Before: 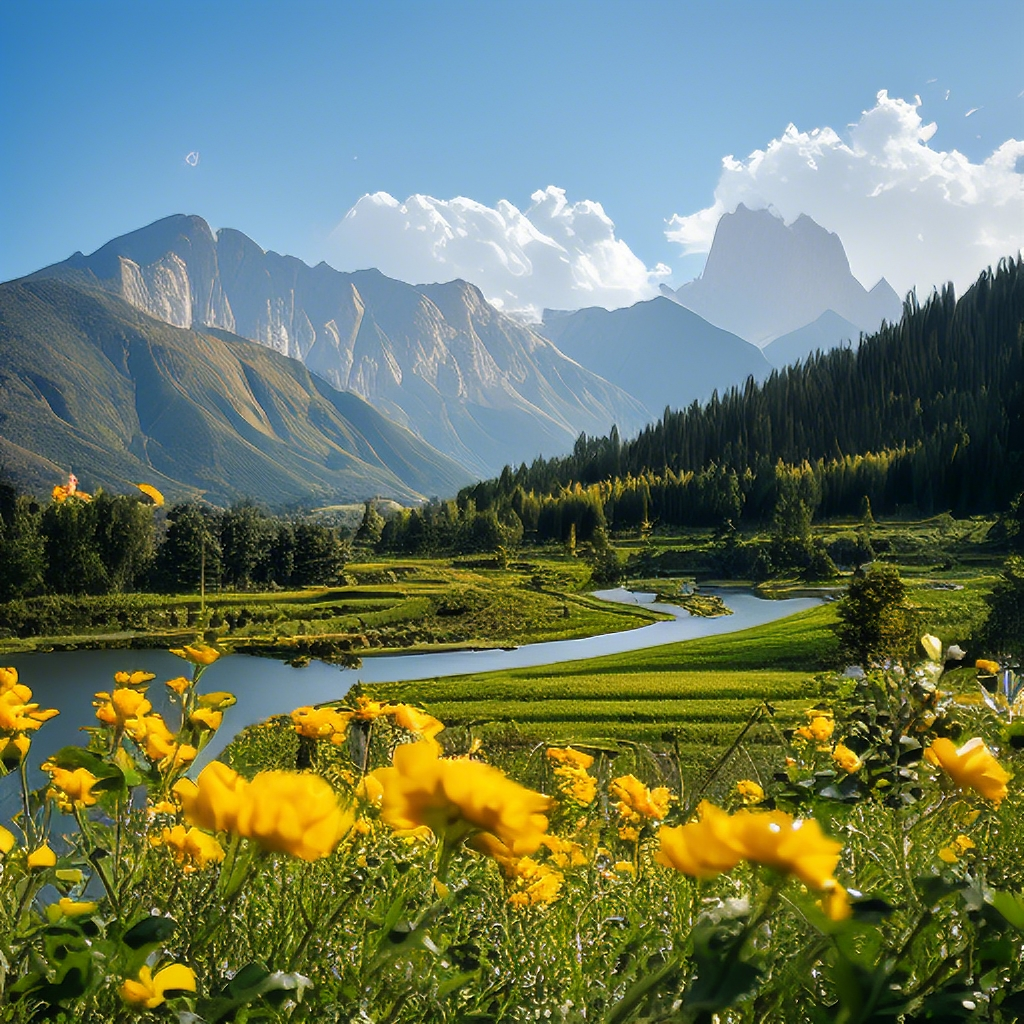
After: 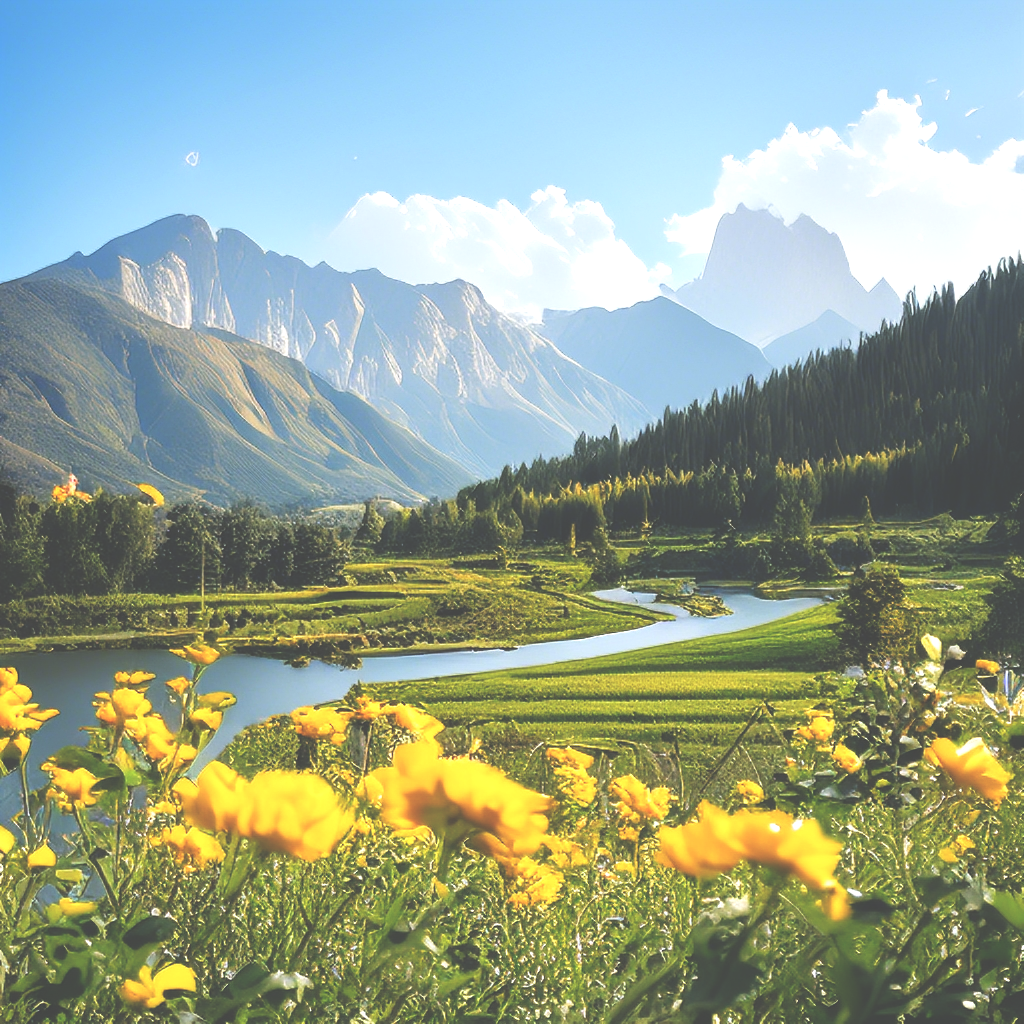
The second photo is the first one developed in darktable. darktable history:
levels: levels [0, 0.476, 0.951]
base curve: curves: ch0 [(0, 0) (0.688, 0.865) (1, 1)], preserve colors none
exposure: black level correction -0.041, exposure 0.064 EV, compensate highlight preservation false
